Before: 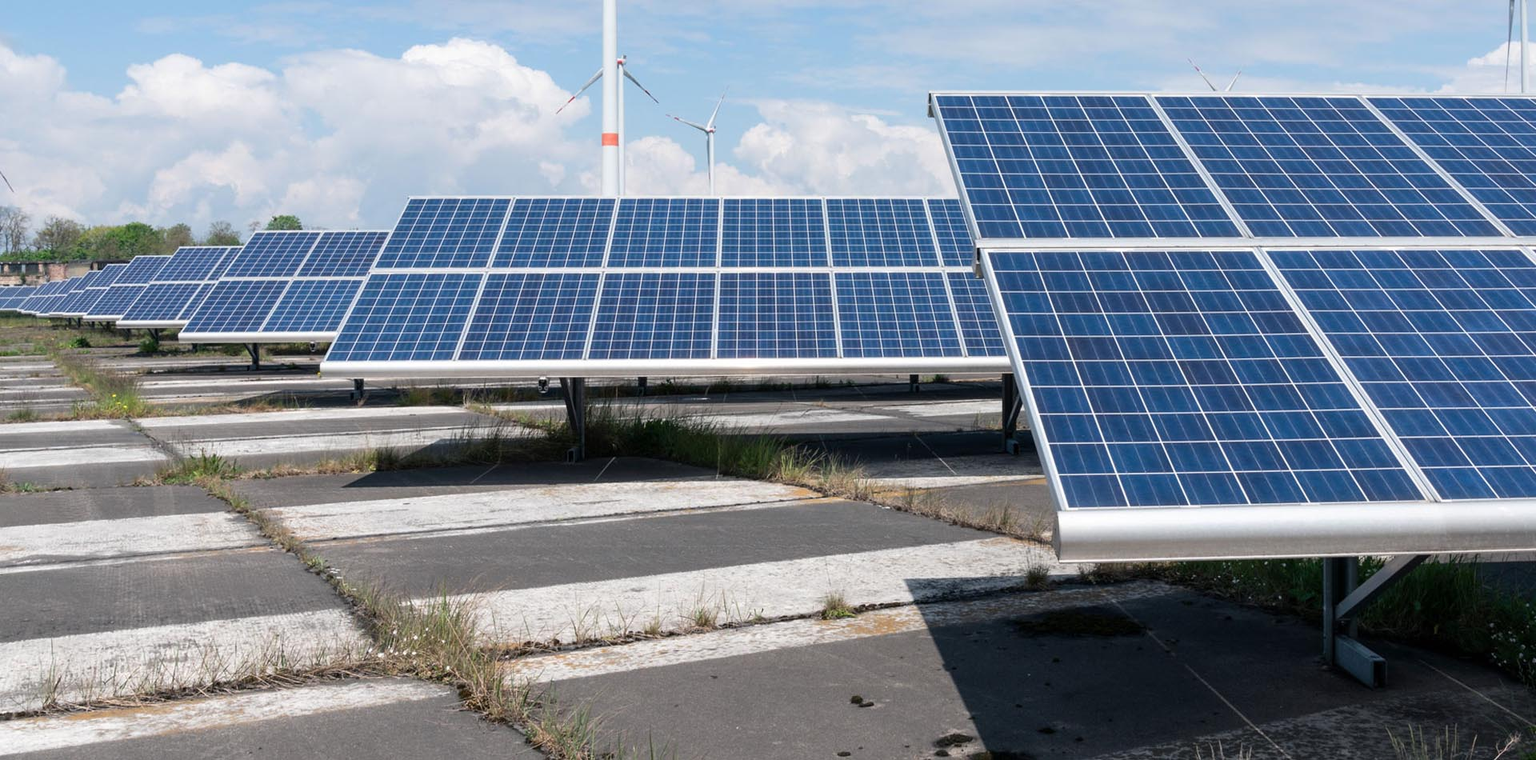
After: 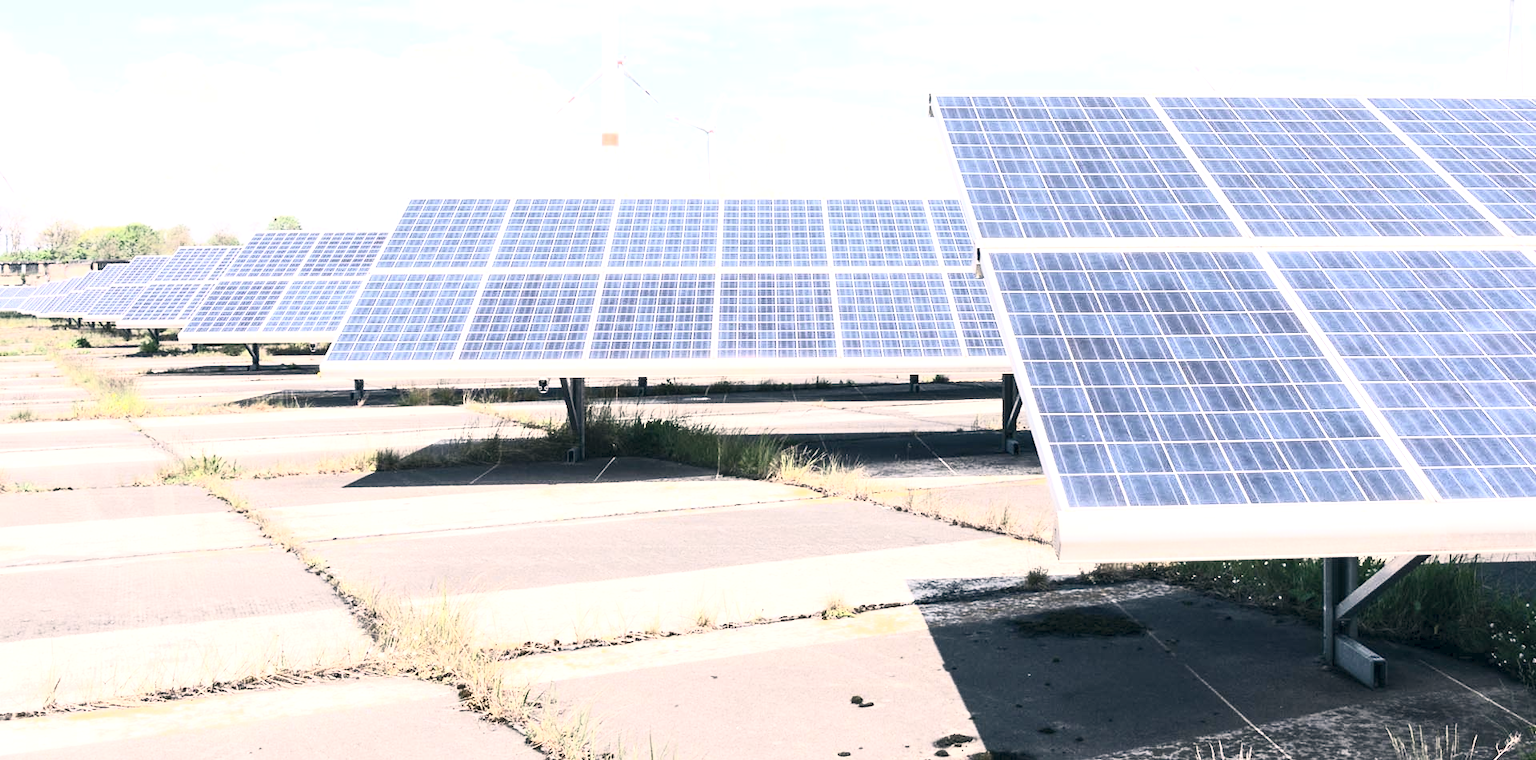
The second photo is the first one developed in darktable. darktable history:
exposure: exposure 1.223 EV, compensate highlight preservation false
tone equalizer: on, module defaults
color correction: highlights a* 5.38, highlights b* 5.3, shadows a* -4.26, shadows b* -5.11
color zones: curves: ch1 [(0, 0.525) (0.143, 0.556) (0.286, 0.52) (0.429, 0.5) (0.571, 0.5) (0.714, 0.5) (0.857, 0.503) (1, 0.525)]
contrast brightness saturation: contrast 0.57, brightness 0.57, saturation -0.34
rgb levels: preserve colors max RGB
